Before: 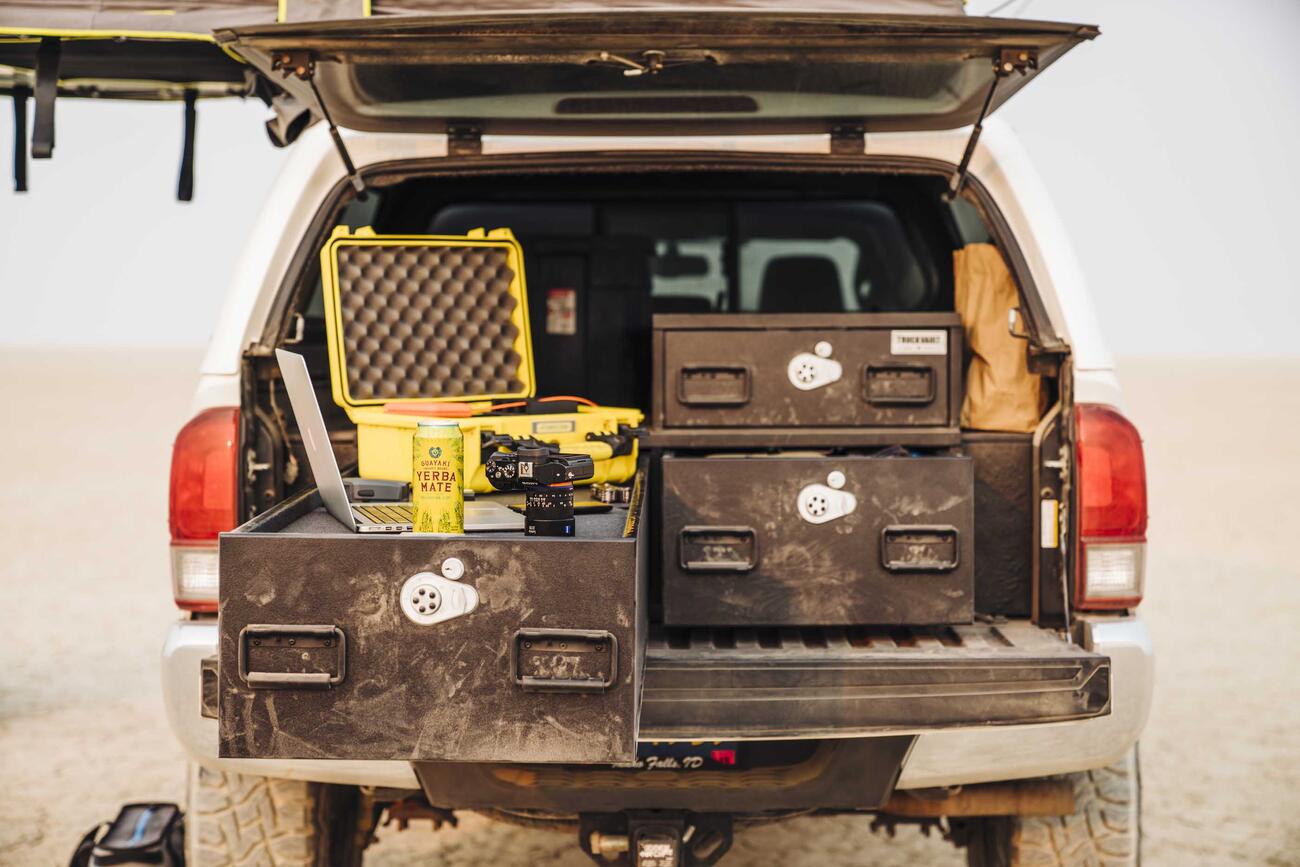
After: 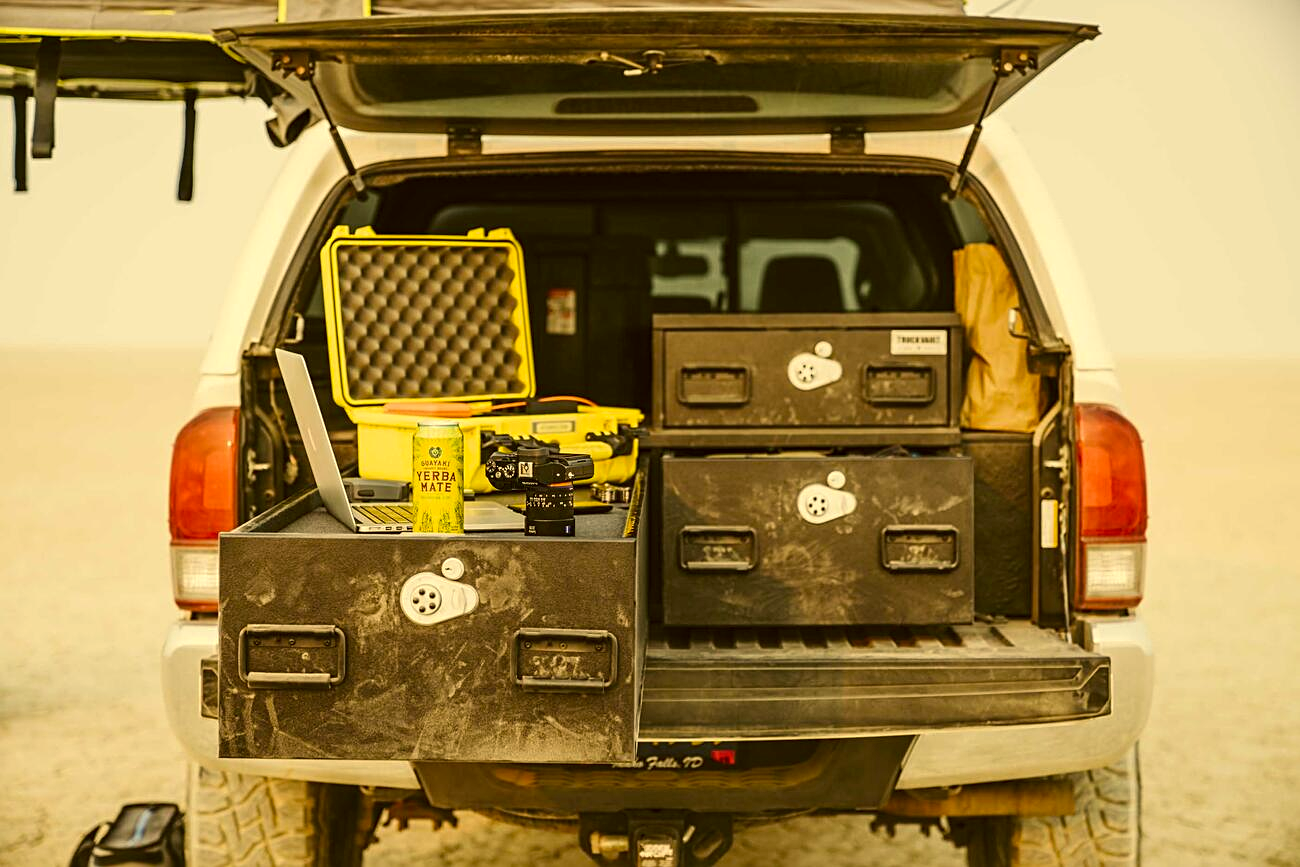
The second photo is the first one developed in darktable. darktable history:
sharpen: radius 2.202, amount 0.385, threshold 0.234
color correction: highlights a* 0.091, highlights b* 29.19, shadows a* -0.274, shadows b* 21.07
